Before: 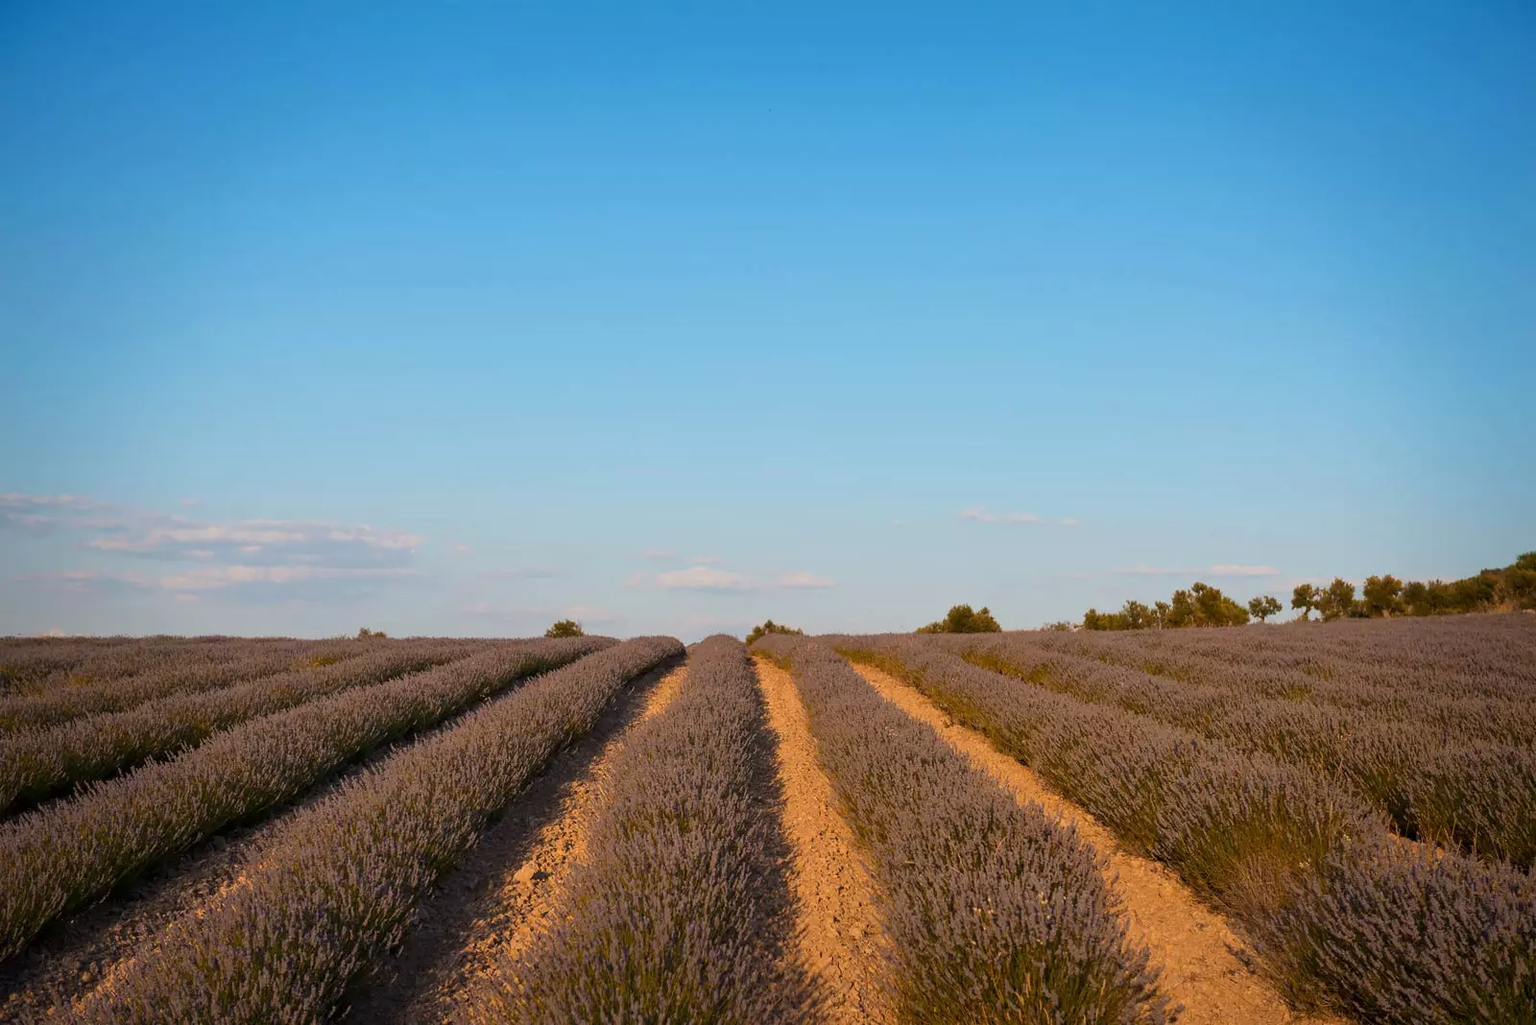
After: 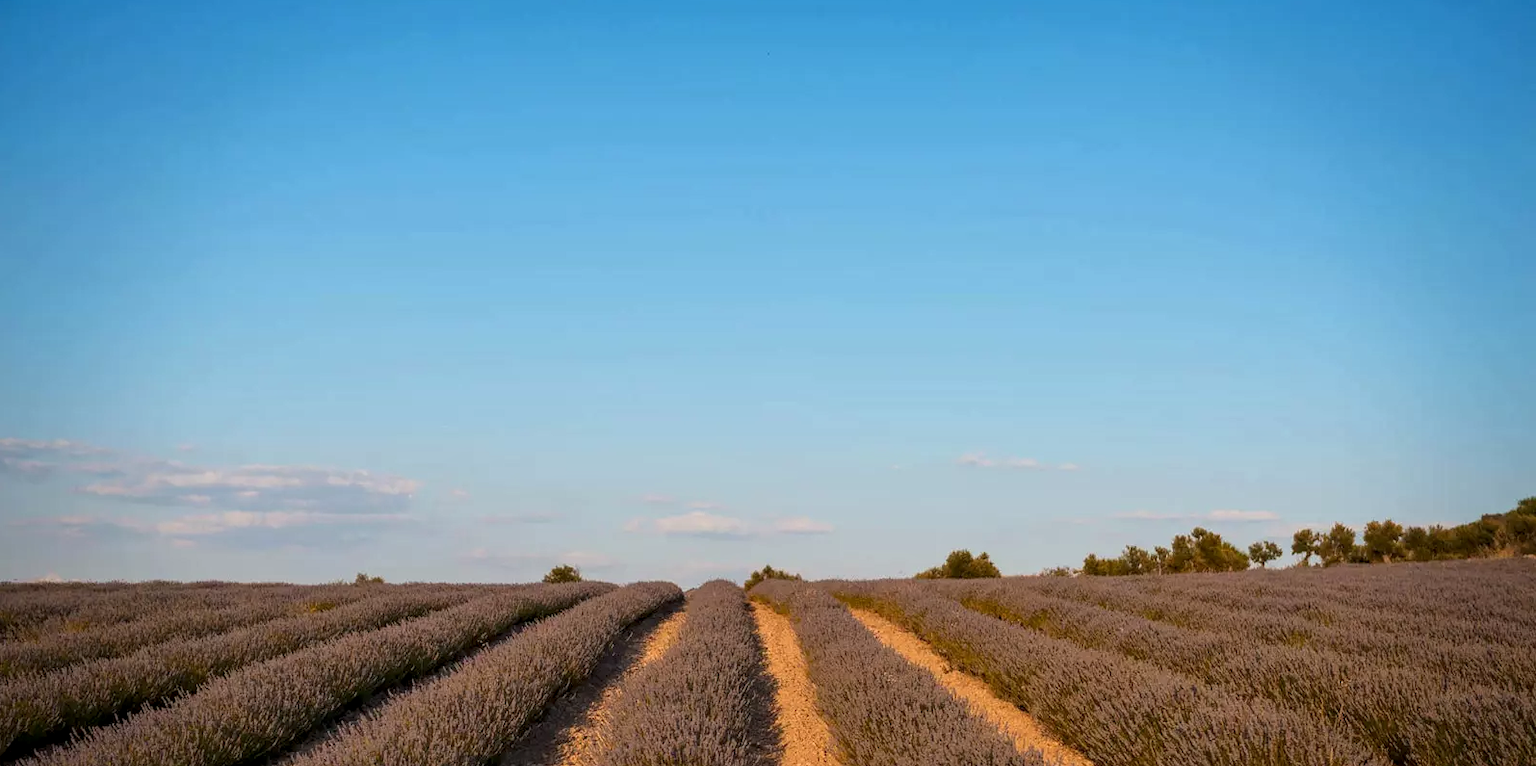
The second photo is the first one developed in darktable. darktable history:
crop: left 0.268%, top 5.562%, bottom 19.849%
local contrast: on, module defaults
